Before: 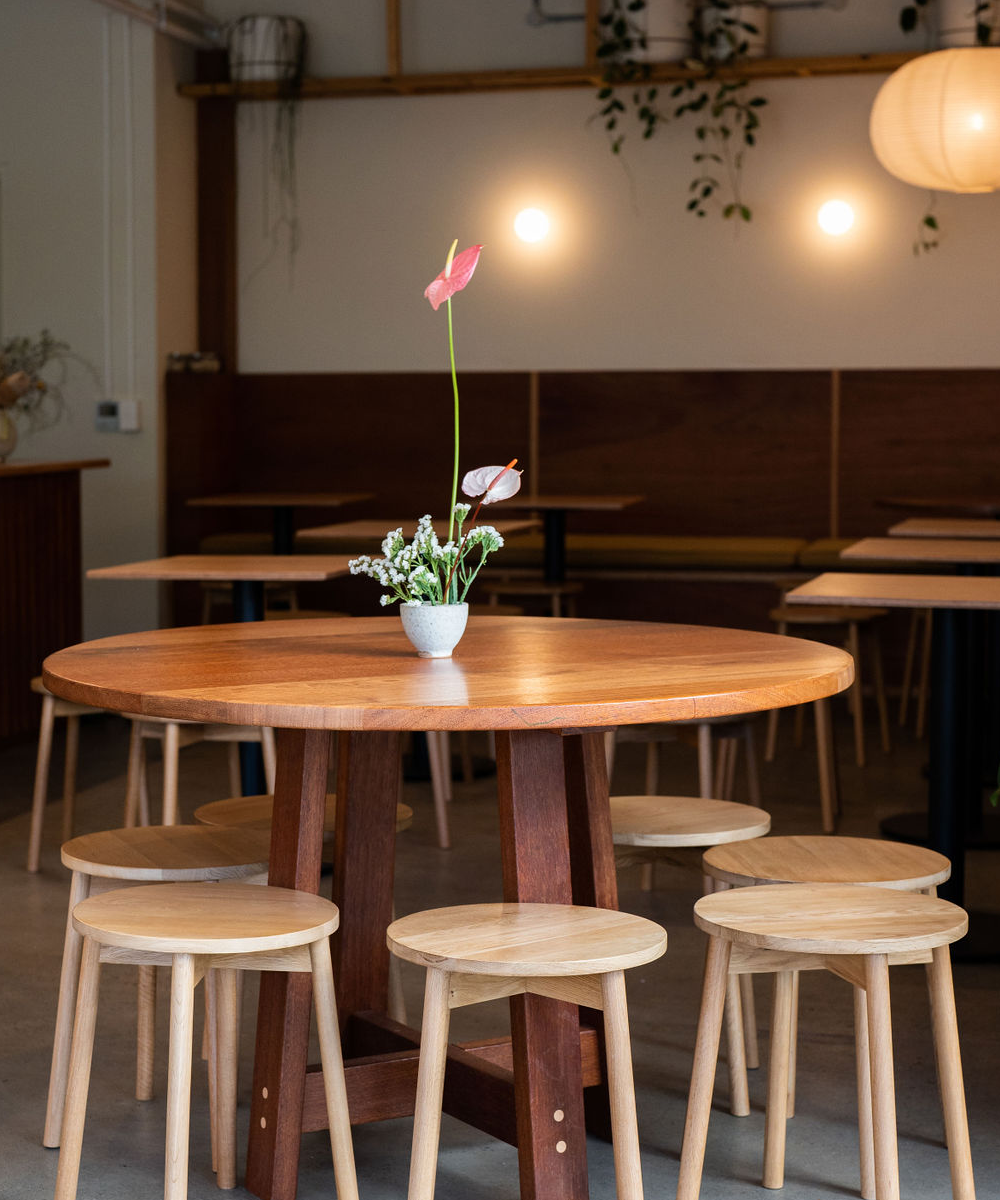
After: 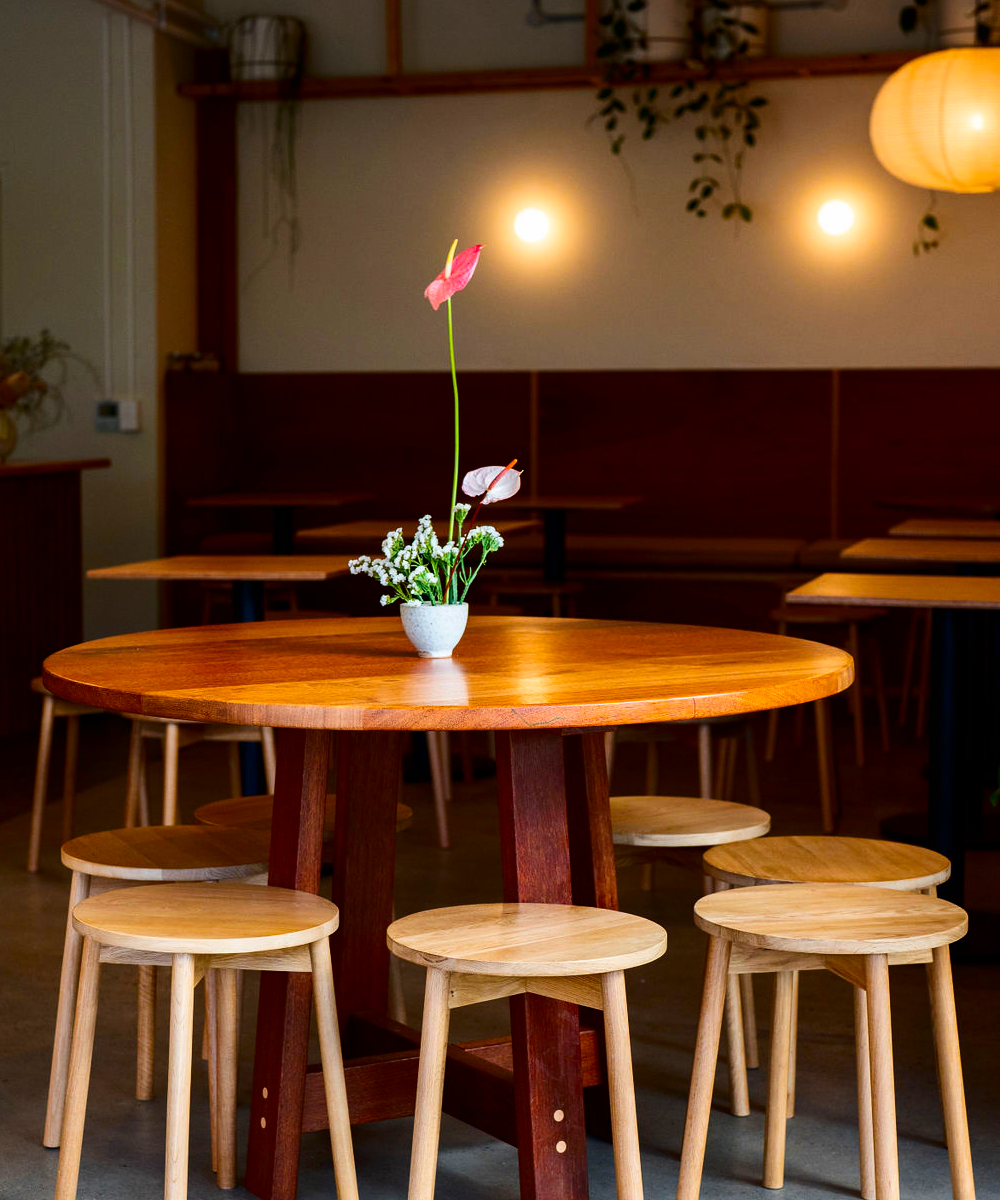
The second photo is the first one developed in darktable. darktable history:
color balance rgb: perceptual saturation grading › global saturation 30%, global vibrance 10%
contrast brightness saturation: contrast 0.19, brightness -0.11, saturation 0.21
